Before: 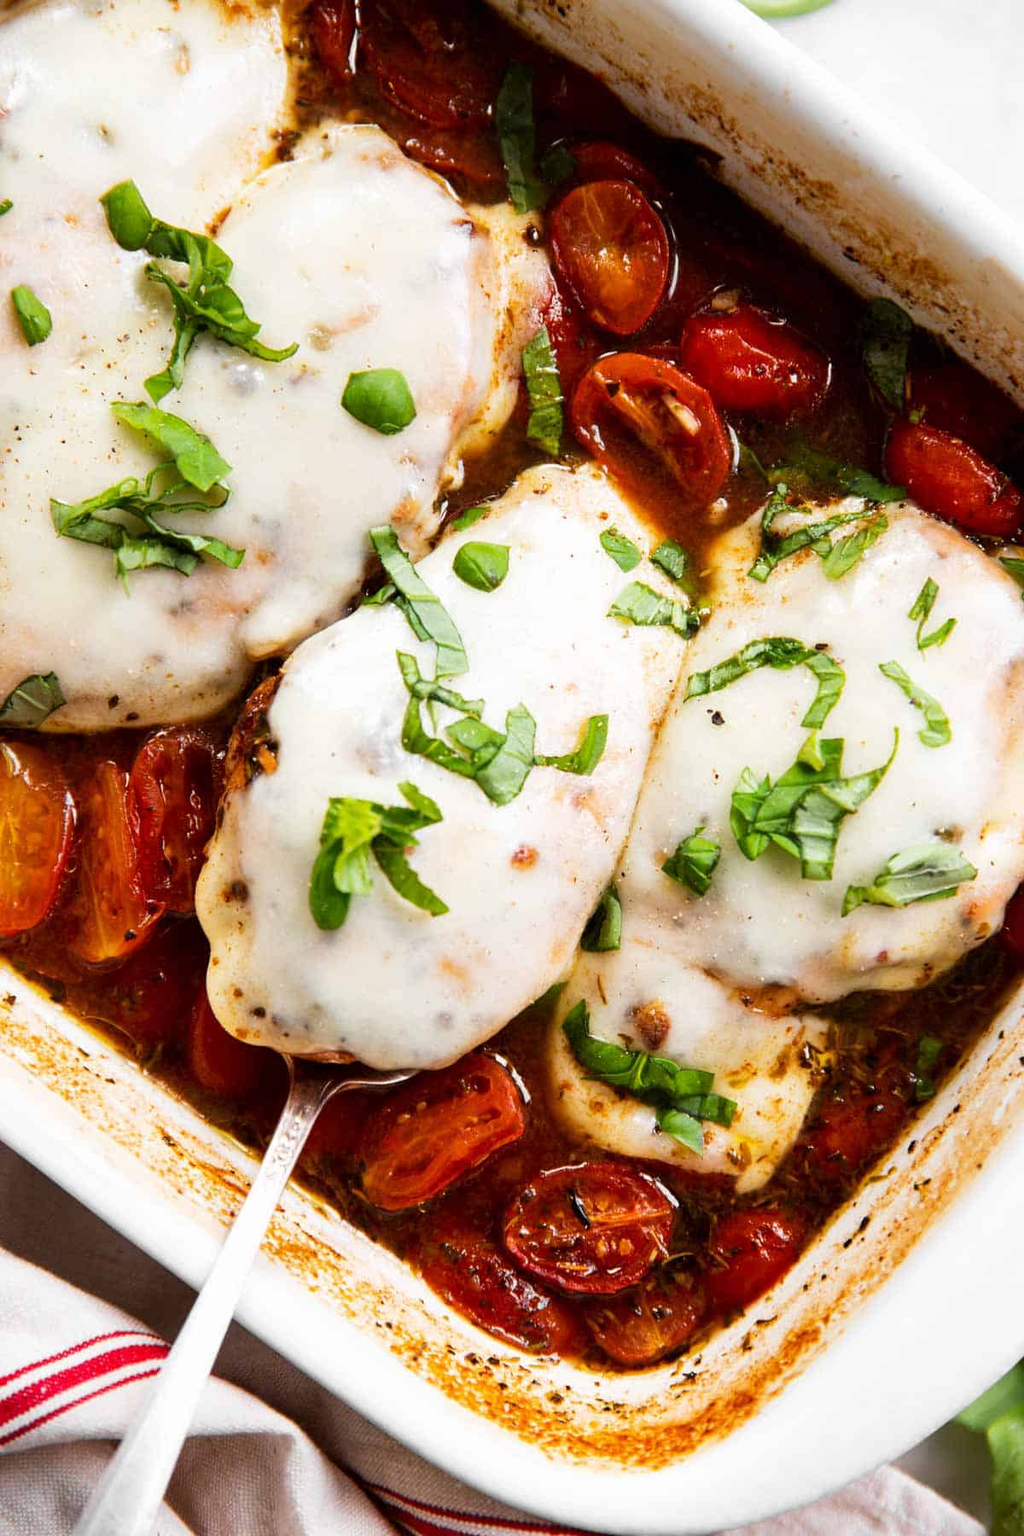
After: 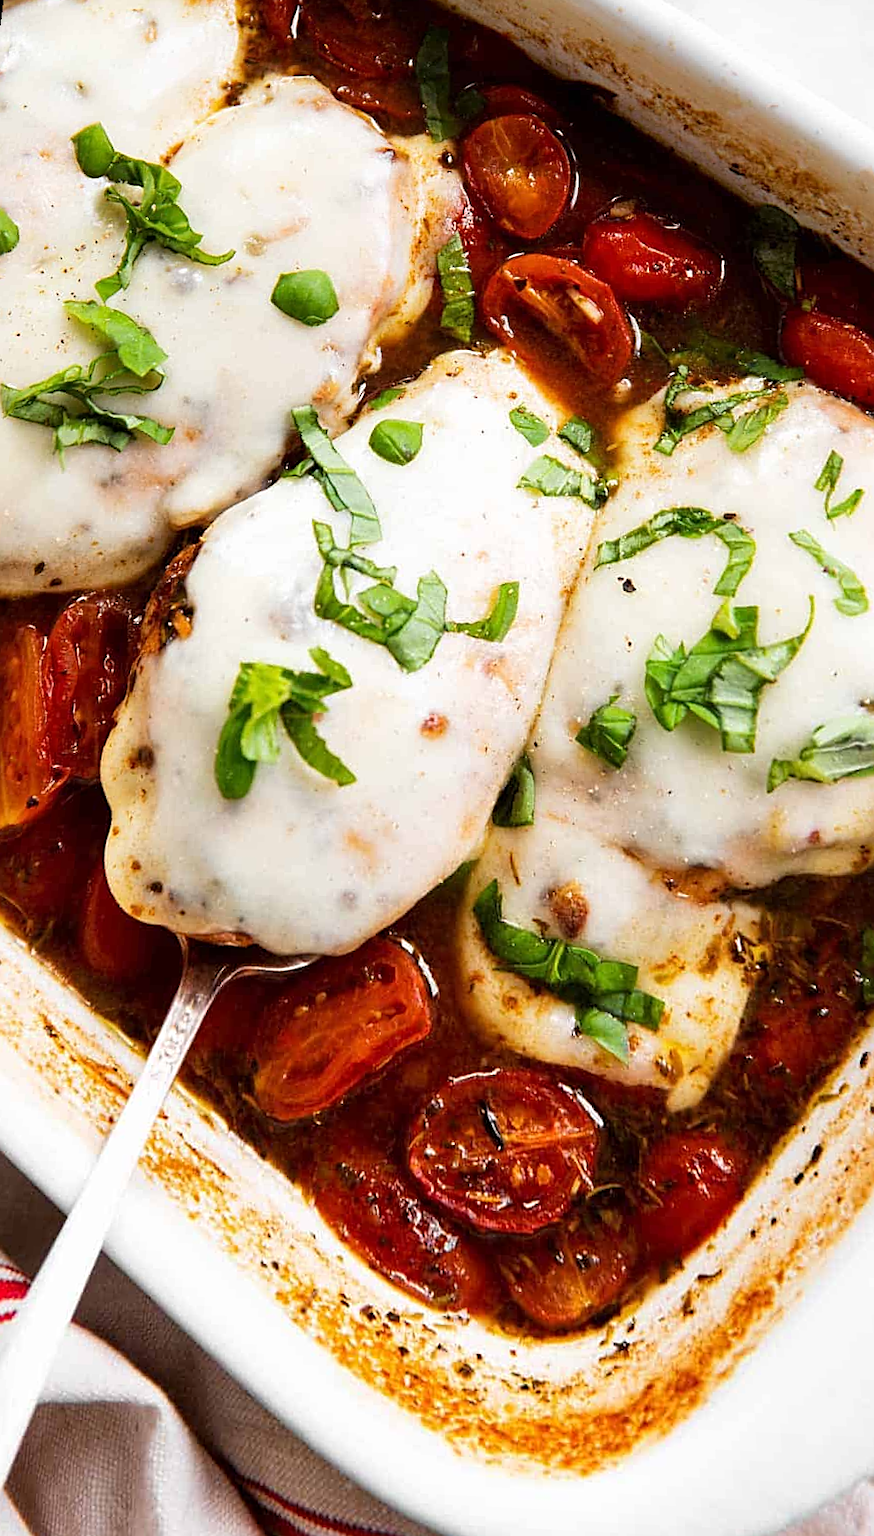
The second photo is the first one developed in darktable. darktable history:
sharpen: on, module defaults
rotate and perspective: rotation 0.72°, lens shift (vertical) -0.352, lens shift (horizontal) -0.051, crop left 0.152, crop right 0.859, crop top 0.019, crop bottom 0.964
